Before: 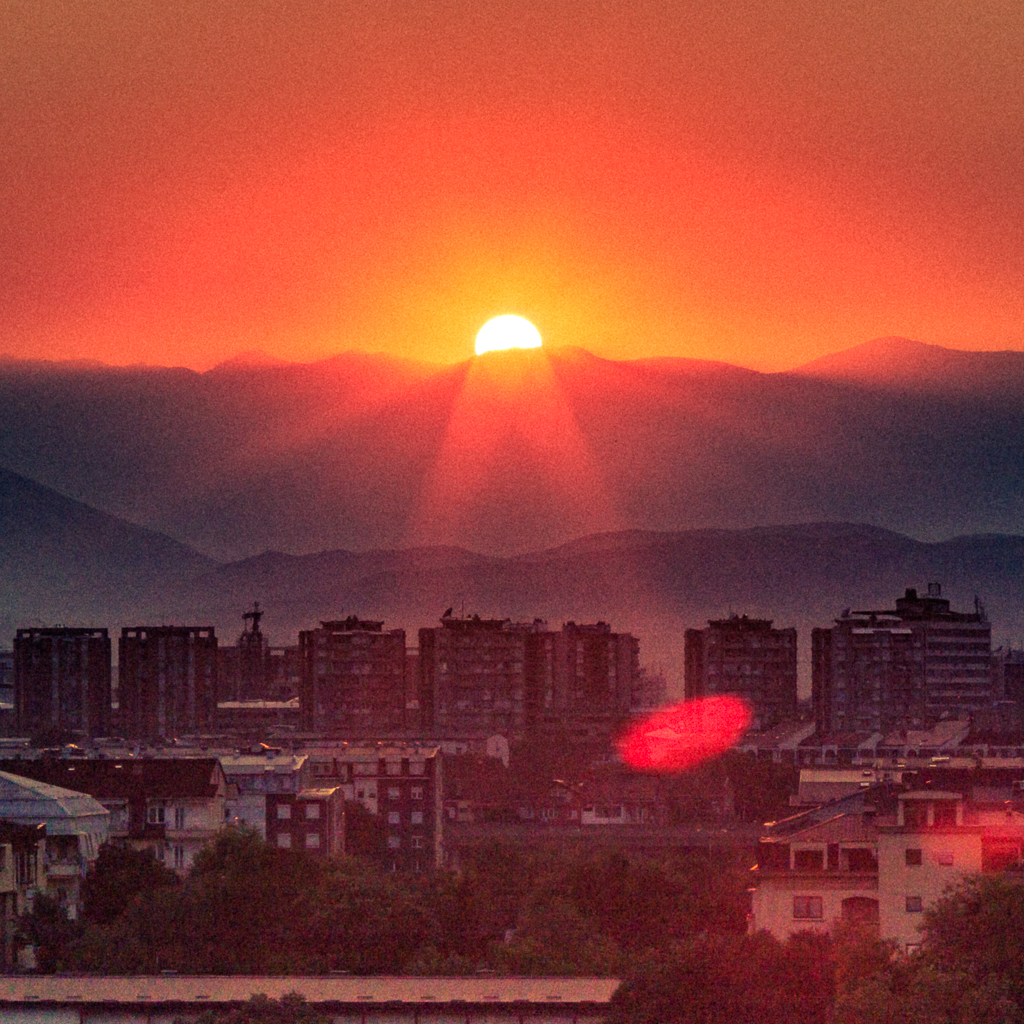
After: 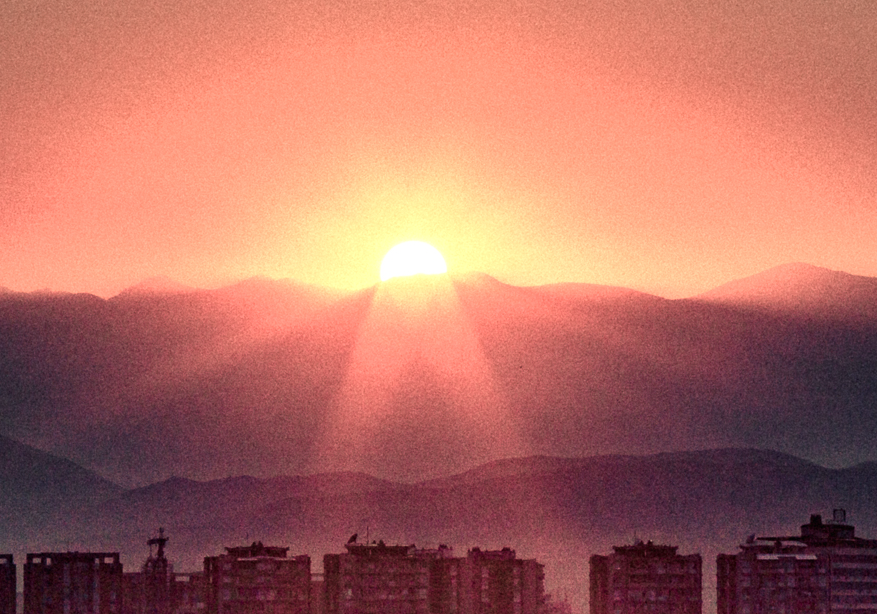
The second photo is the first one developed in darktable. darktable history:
crop and rotate: left 9.295%, top 7.276%, right 5.001%, bottom 32.74%
contrast brightness saturation: brightness -0.017, saturation 0.346
color zones: curves: ch0 [(0, 0.6) (0.129, 0.585) (0.193, 0.596) (0.429, 0.5) (0.571, 0.5) (0.714, 0.5) (0.857, 0.5) (1, 0.6)]; ch1 [(0, 0.453) (0.112, 0.245) (0.213, 0.252) (0.429, 0.233) (0.571, 0.231) (0.683, 0.242) (0.857, 0.296) (1, 0.453)]
tone equalizer: on, module defaults
